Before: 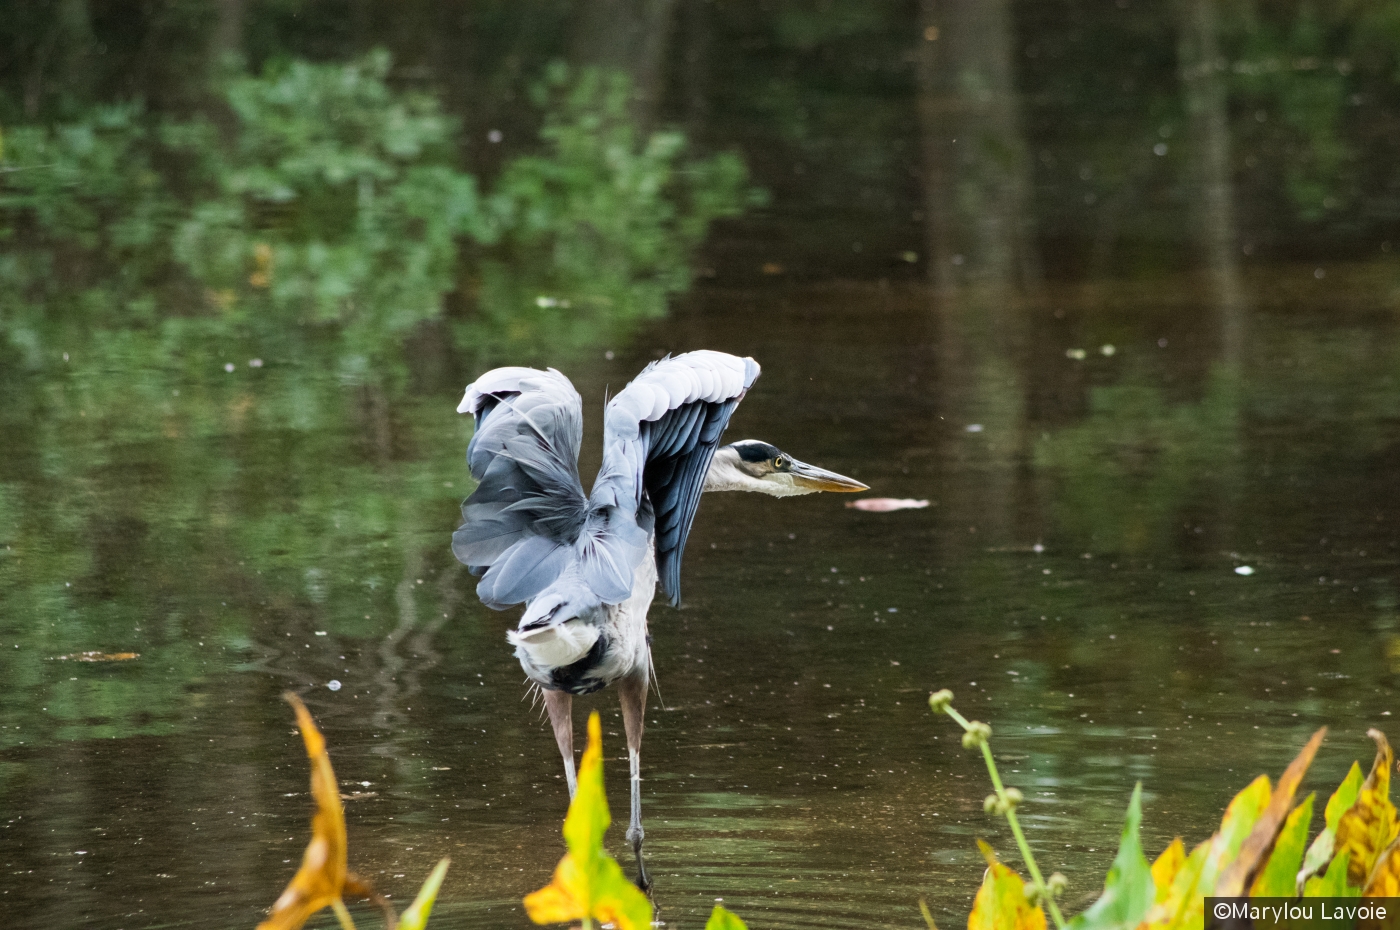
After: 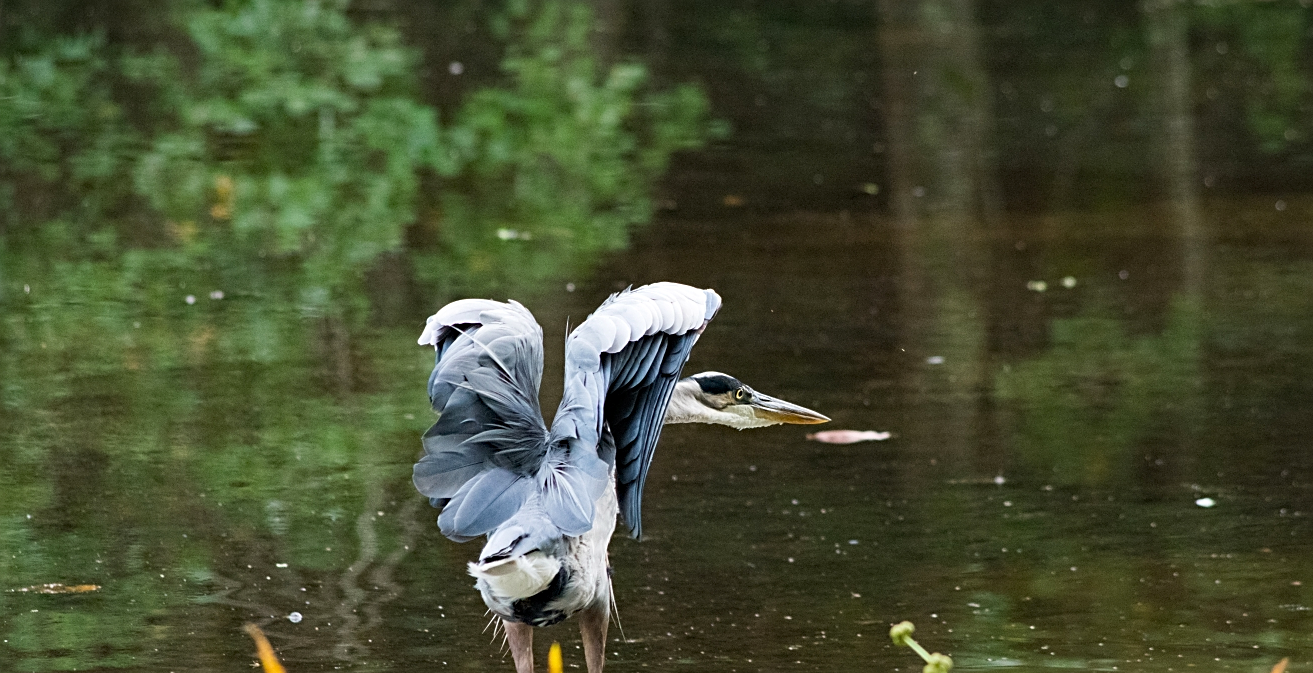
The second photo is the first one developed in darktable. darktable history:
sharpen: on, module defaults
haze removal: compatibility mode true, adaptive false
crop: left 2.851%, top 7.319%, right 3.324%, bottom 20.249%
